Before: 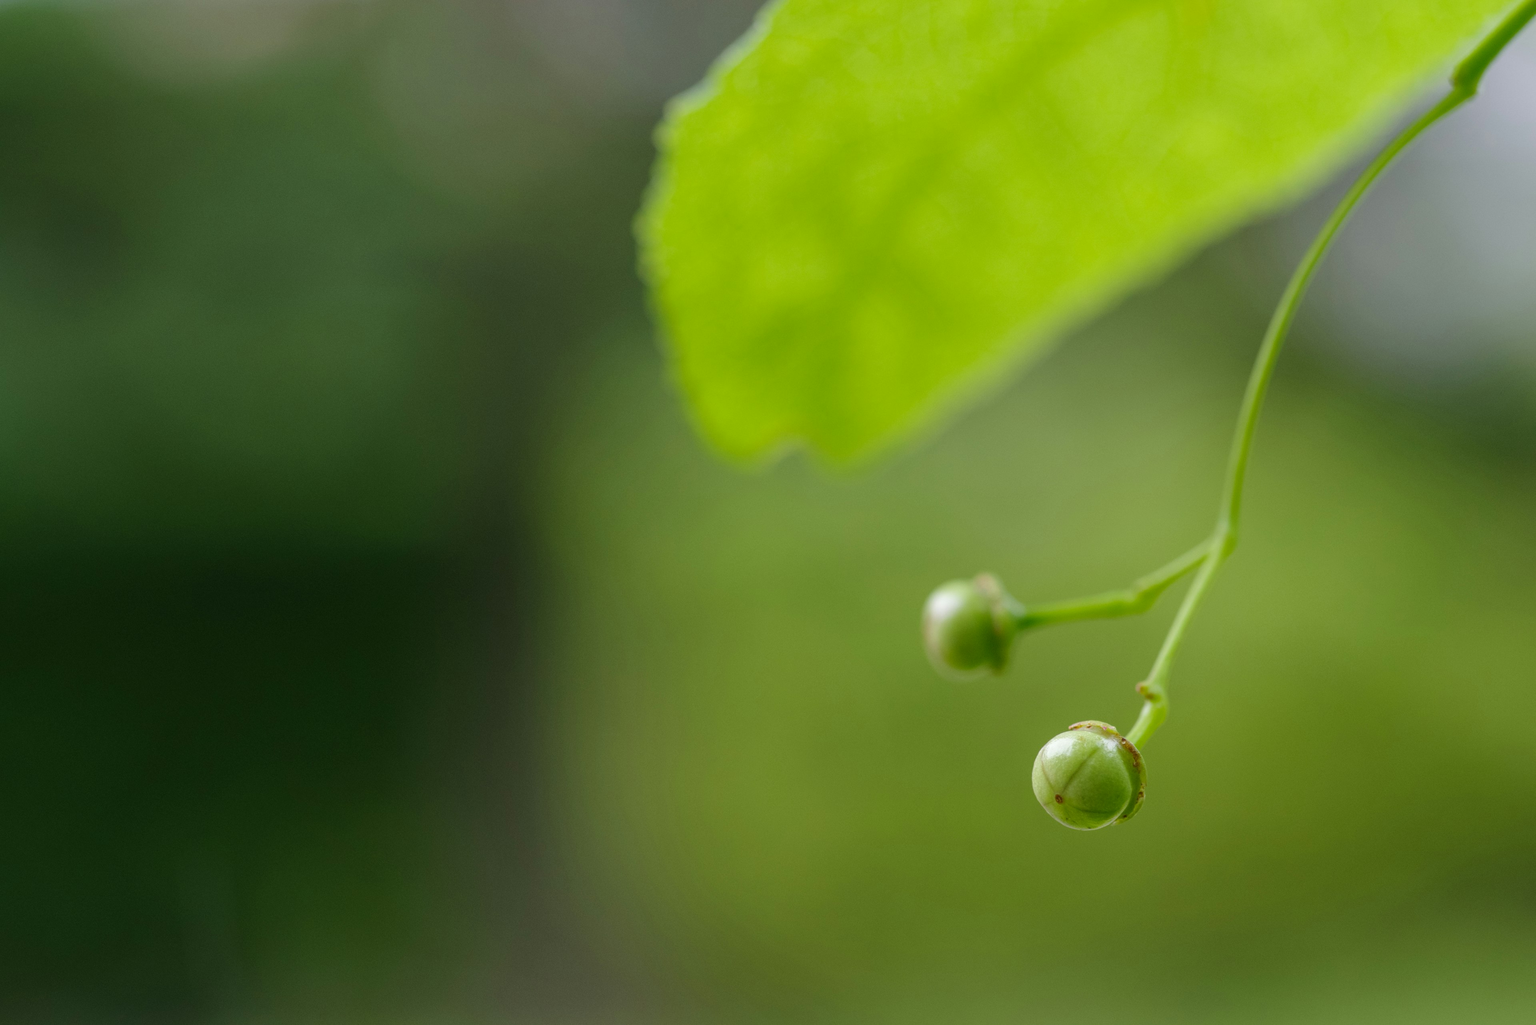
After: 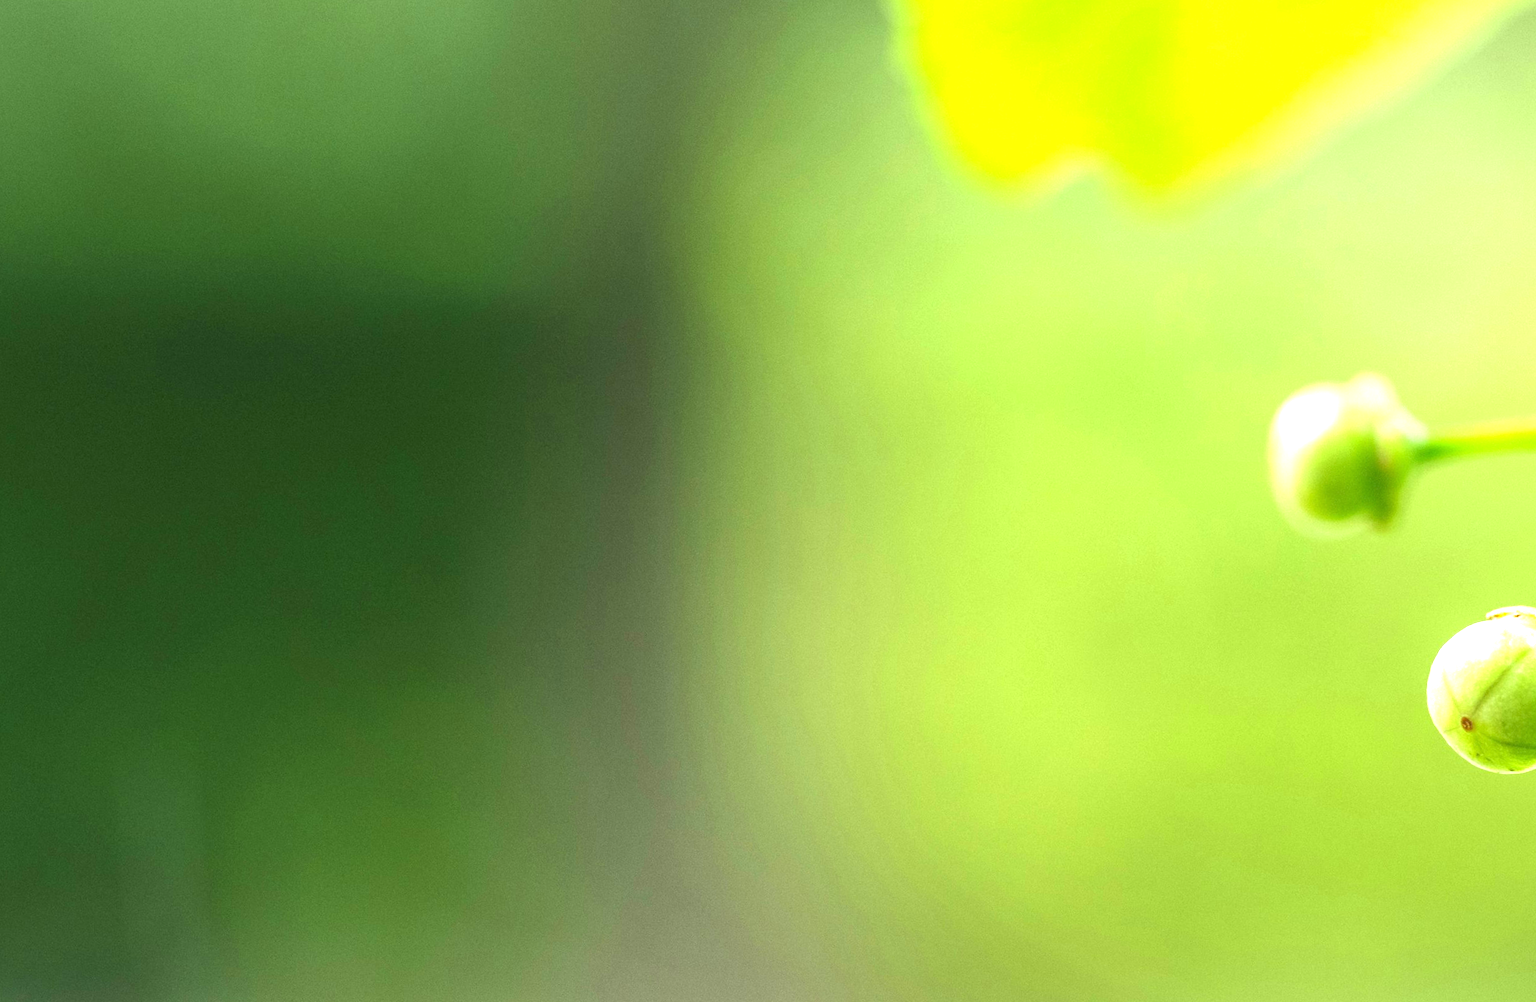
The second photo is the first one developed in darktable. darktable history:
crop and rotate: angle -0.82°, left 3.85%, top 31.828%, right 27.992%
exposure: black level correction 0, exposure 2 EV, compensate highlight preservation false
rotate and perspective: rotation 1.57°, crop left 0.018, crop right 0.982, crop top 0.039, crop bottom 0.961
